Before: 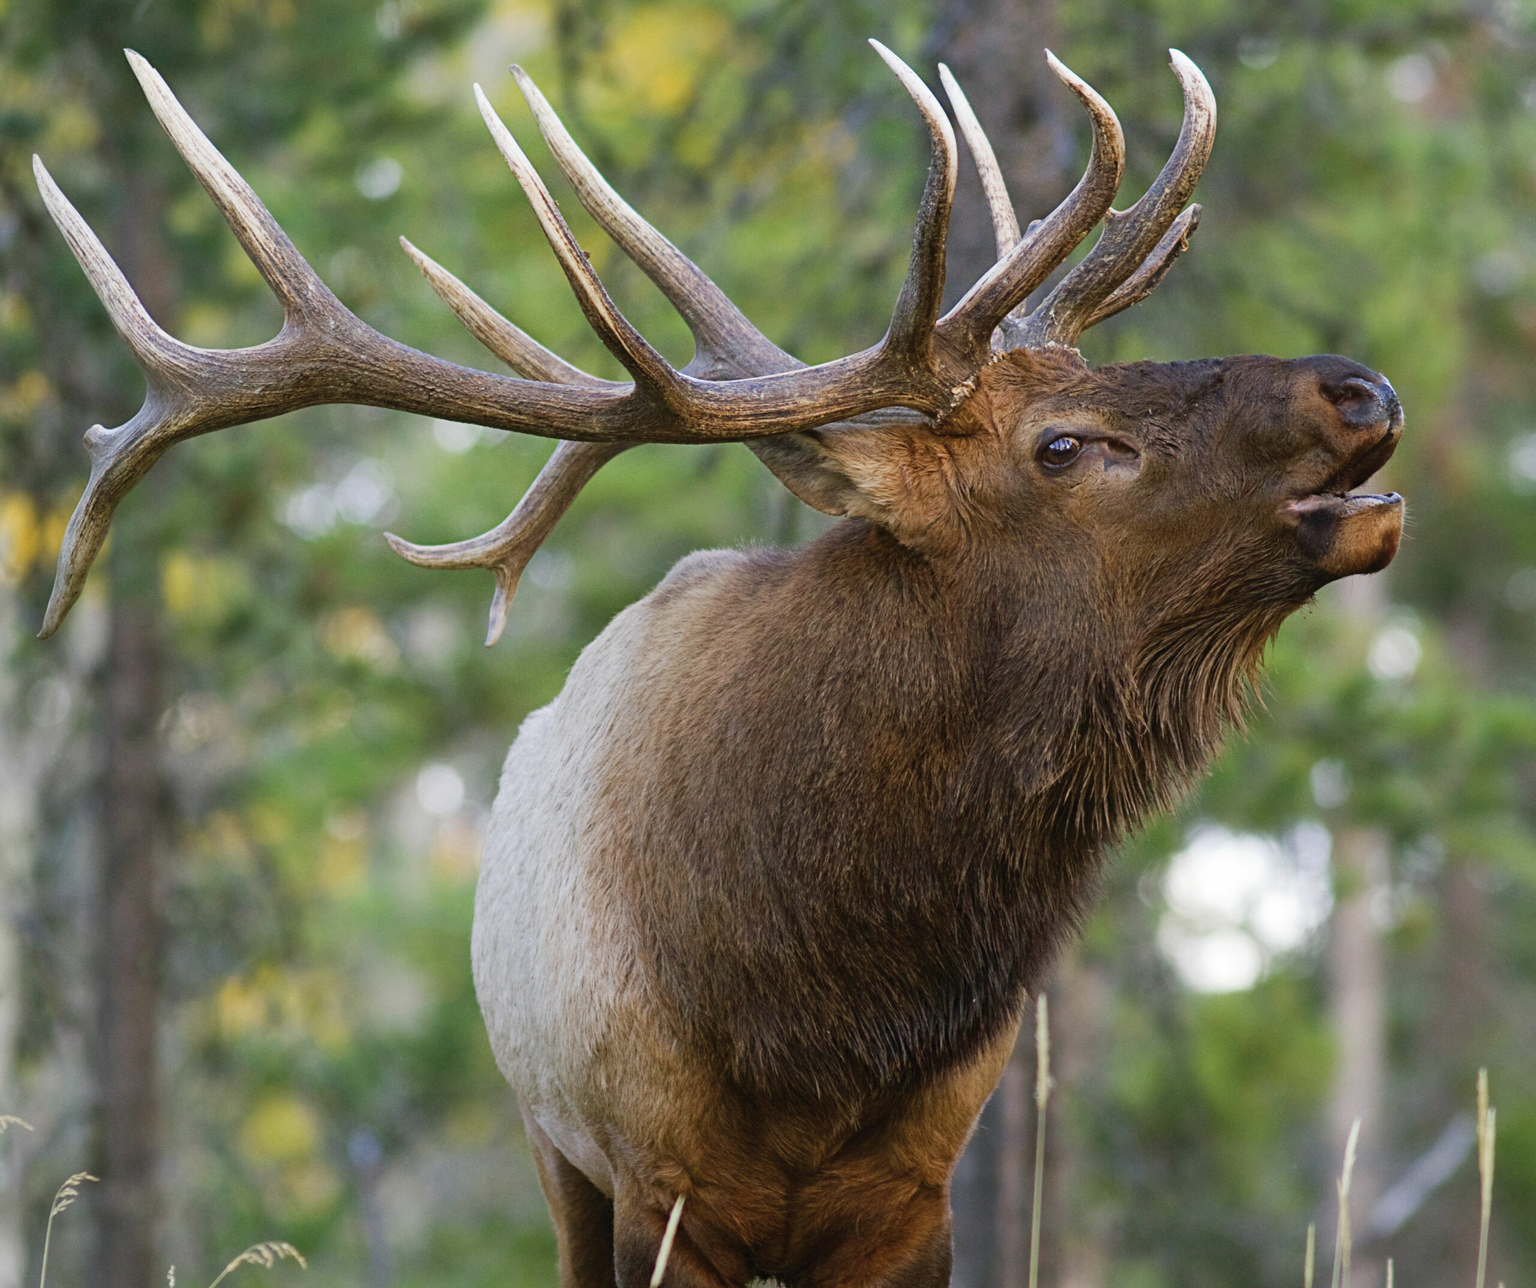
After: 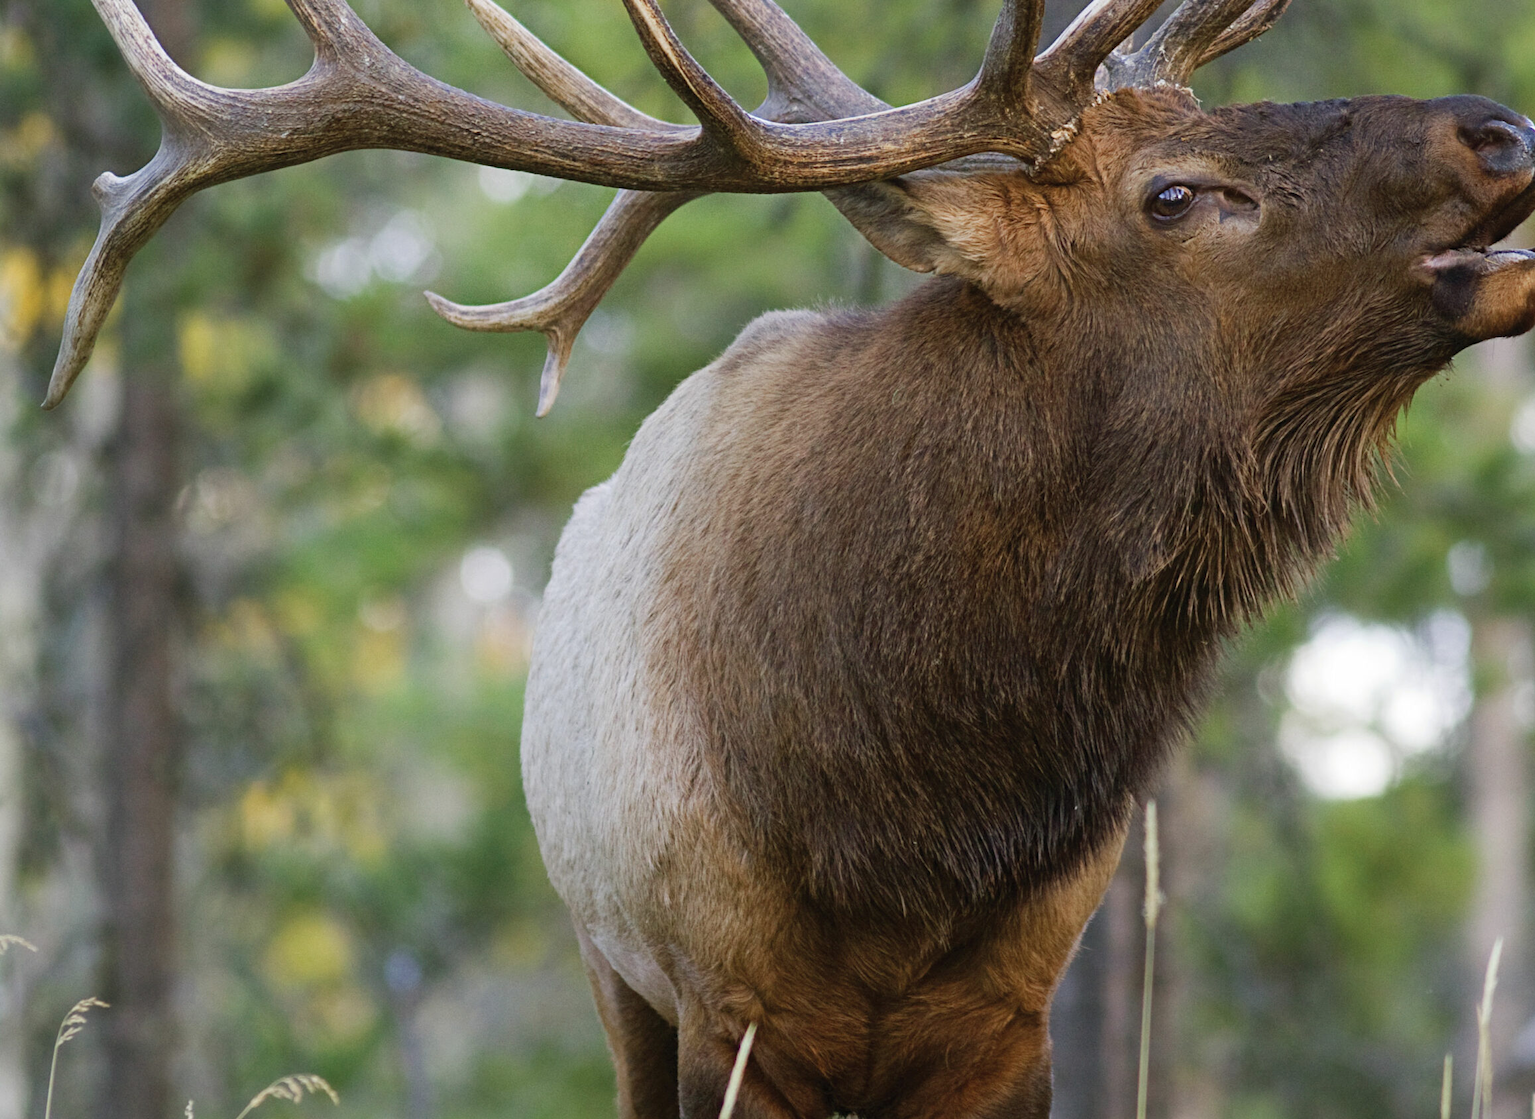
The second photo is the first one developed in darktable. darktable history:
contrast brightness saturation: saturation -0.05
crop: top 20.916%, right 9.437%, bottom 0.316%
